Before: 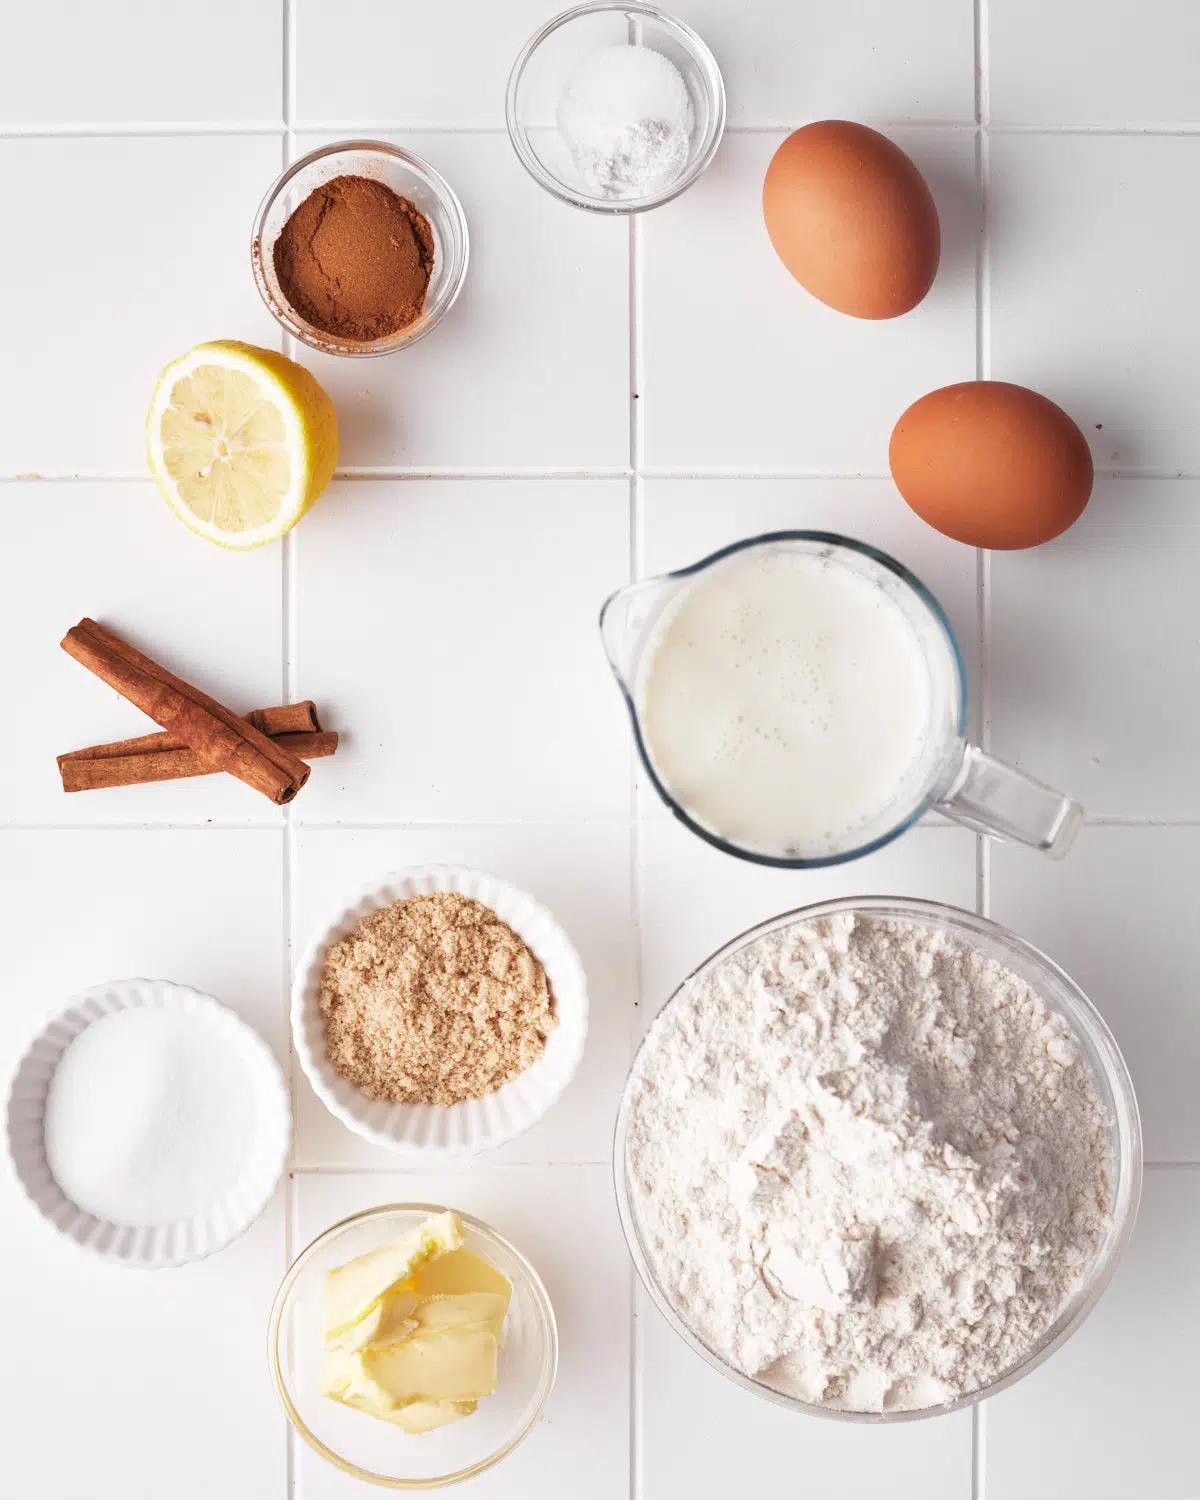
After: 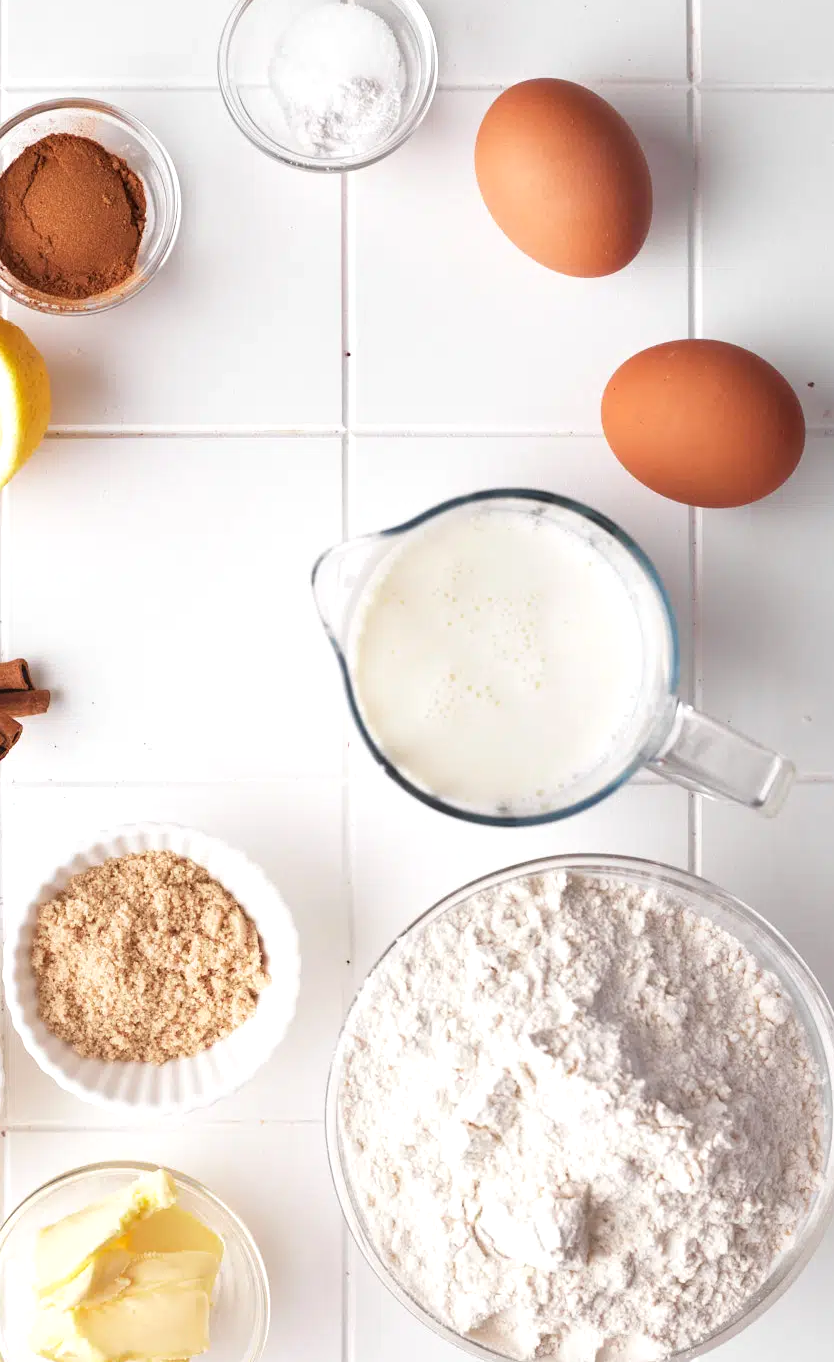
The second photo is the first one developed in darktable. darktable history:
exposure: exposure 0.2 EV, compensate highlight preservation false
crop and rotate: left 24.034%, top 2.838%, right 6.406%, bottom 6.299%
